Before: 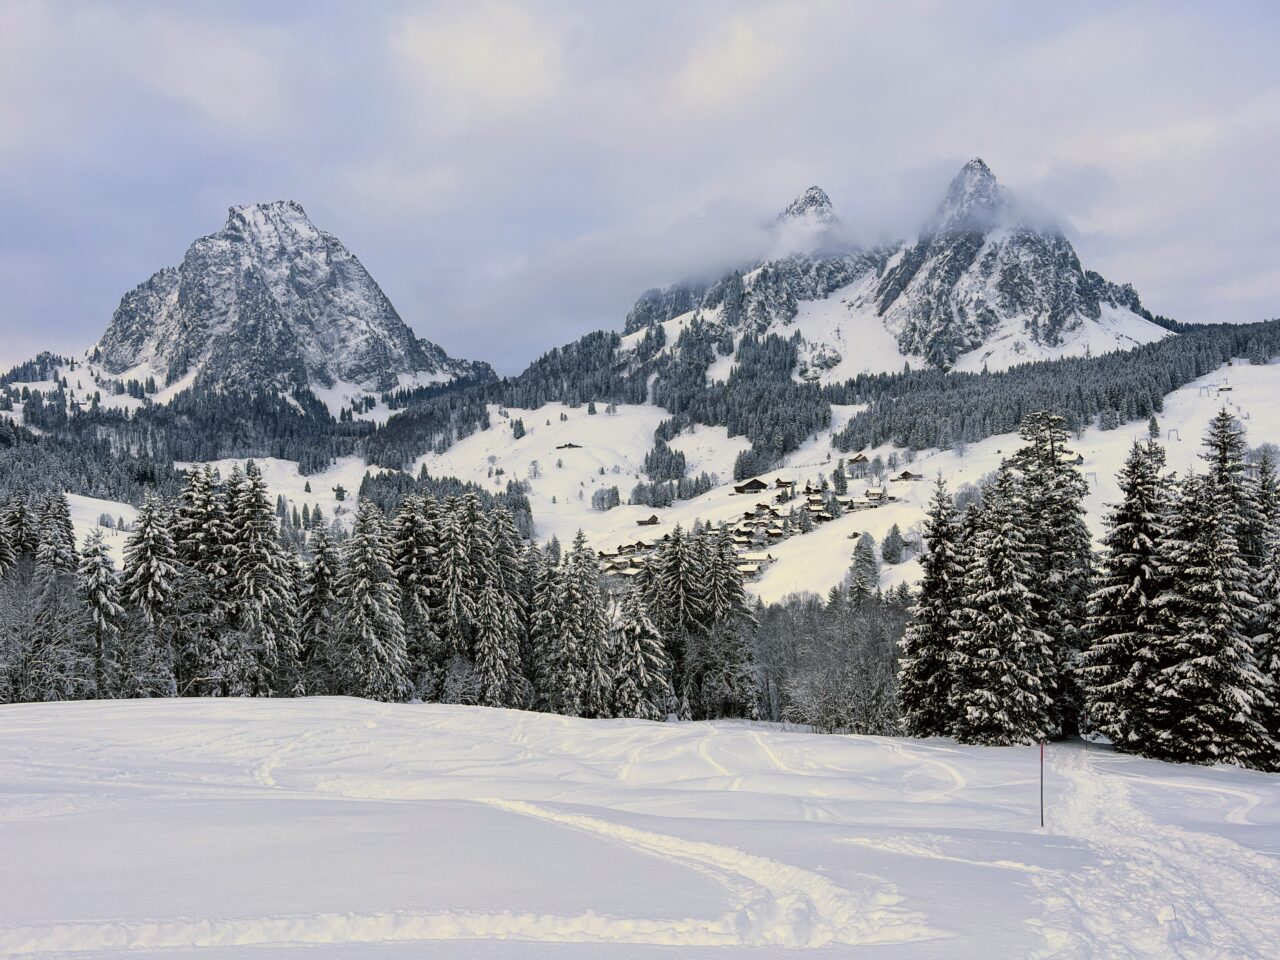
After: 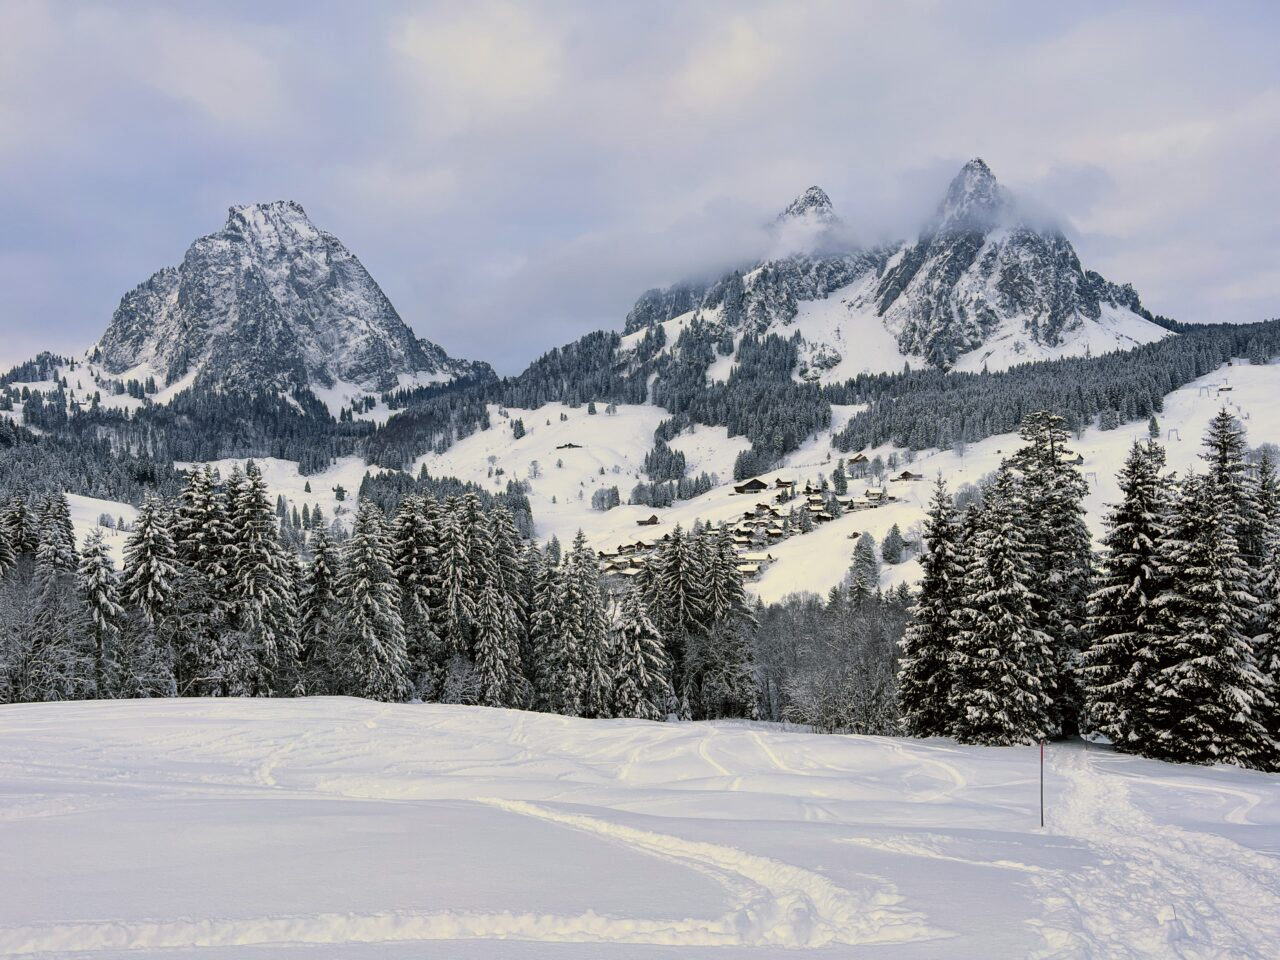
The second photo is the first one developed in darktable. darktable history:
shadows and highlights: radius 127.19, shadows 30.35, highlights -30.92, low approximation 0.01, soften with gaussian
